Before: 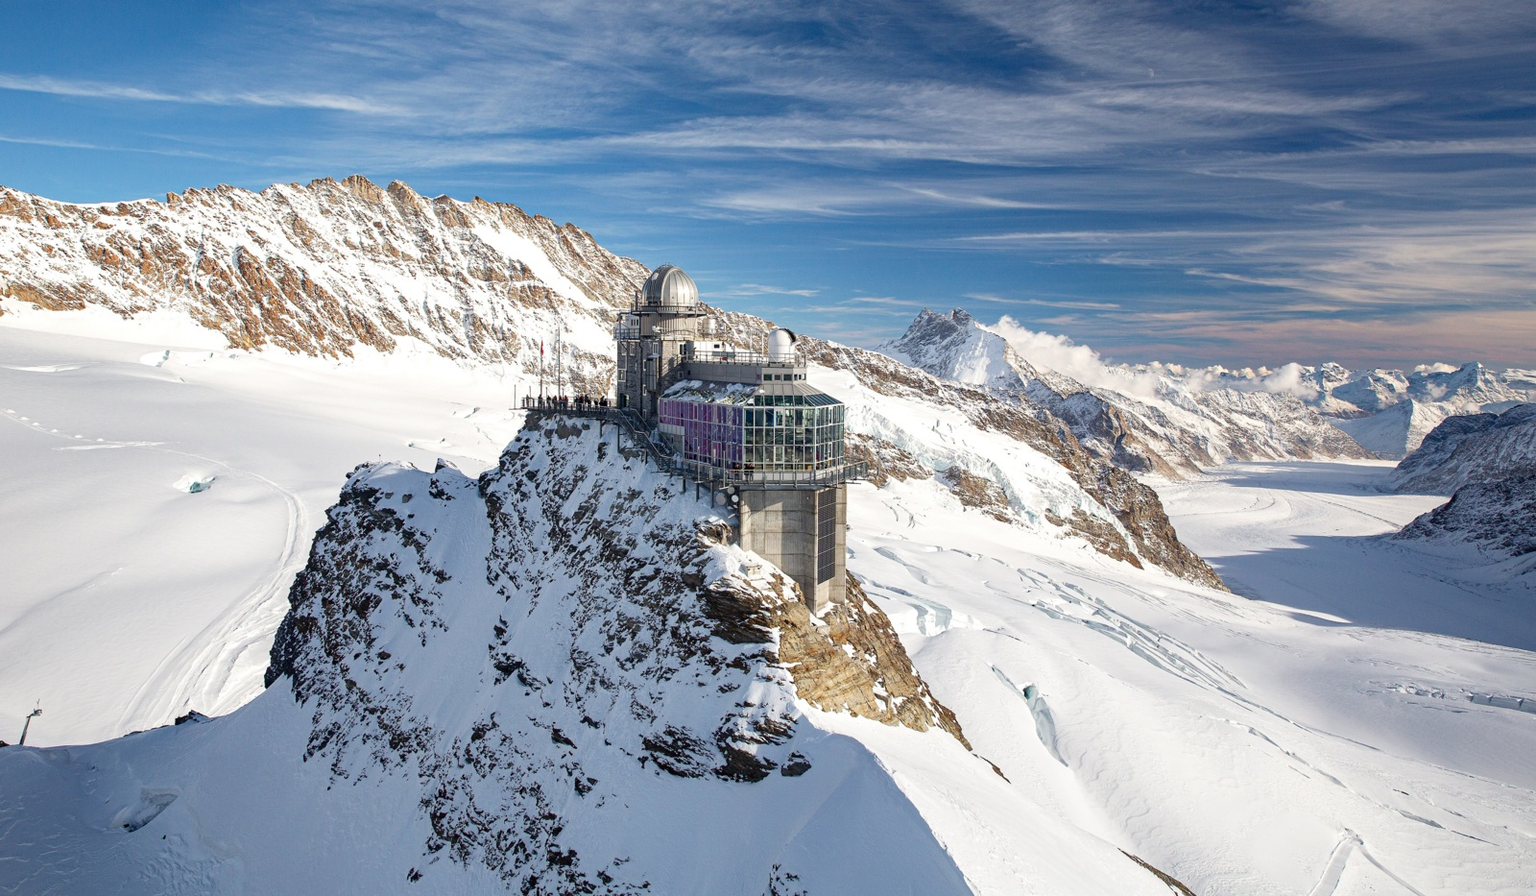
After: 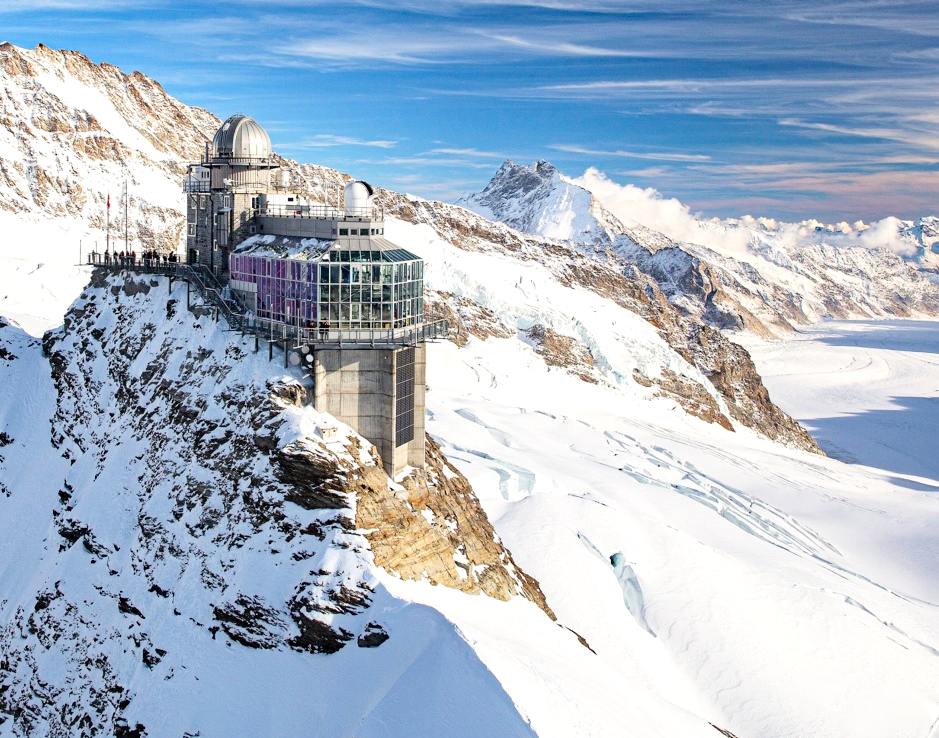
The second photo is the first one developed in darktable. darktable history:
tone curve: curves: ch0 [(0, 0) (0.004, 0.001) (0.133, 0.112) (0.325, 0.362) (0.832, 0.893) (1, 1)], color space Lab, linked channels, preserve colors none
crop and rotate: left 28.573%, top 17.44%, right 12.704%, bottom 3.401%
exposure: exposure 0.196 EV, compensate highlight preservation false
haze removal: compatibility mode true, adaptive false
